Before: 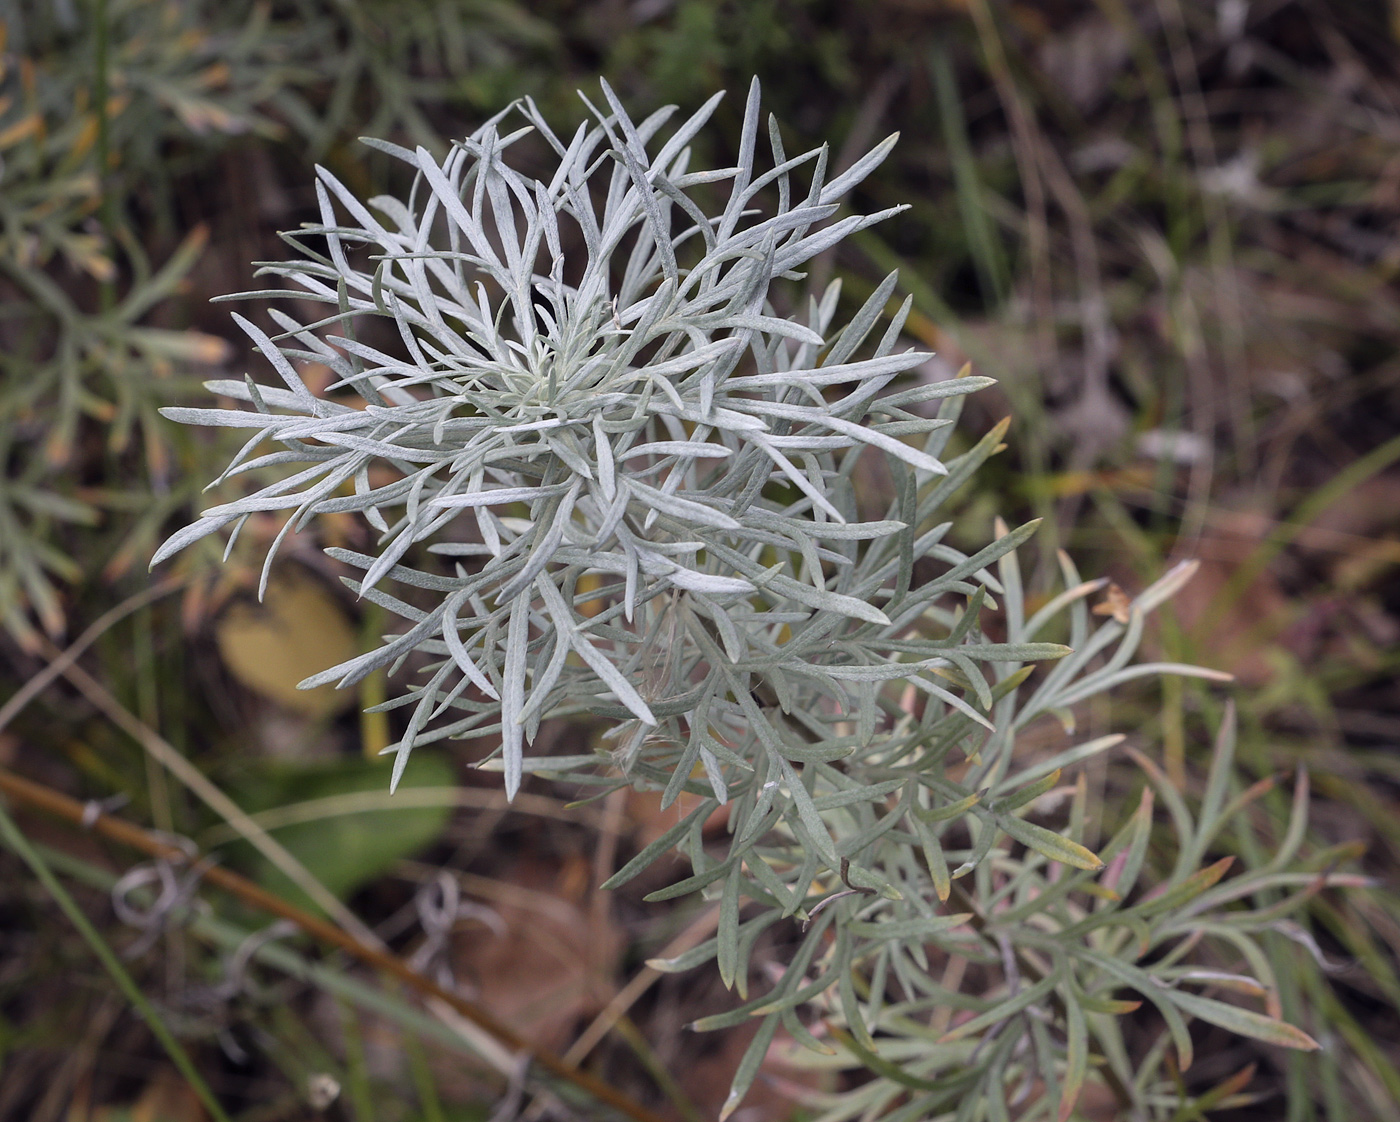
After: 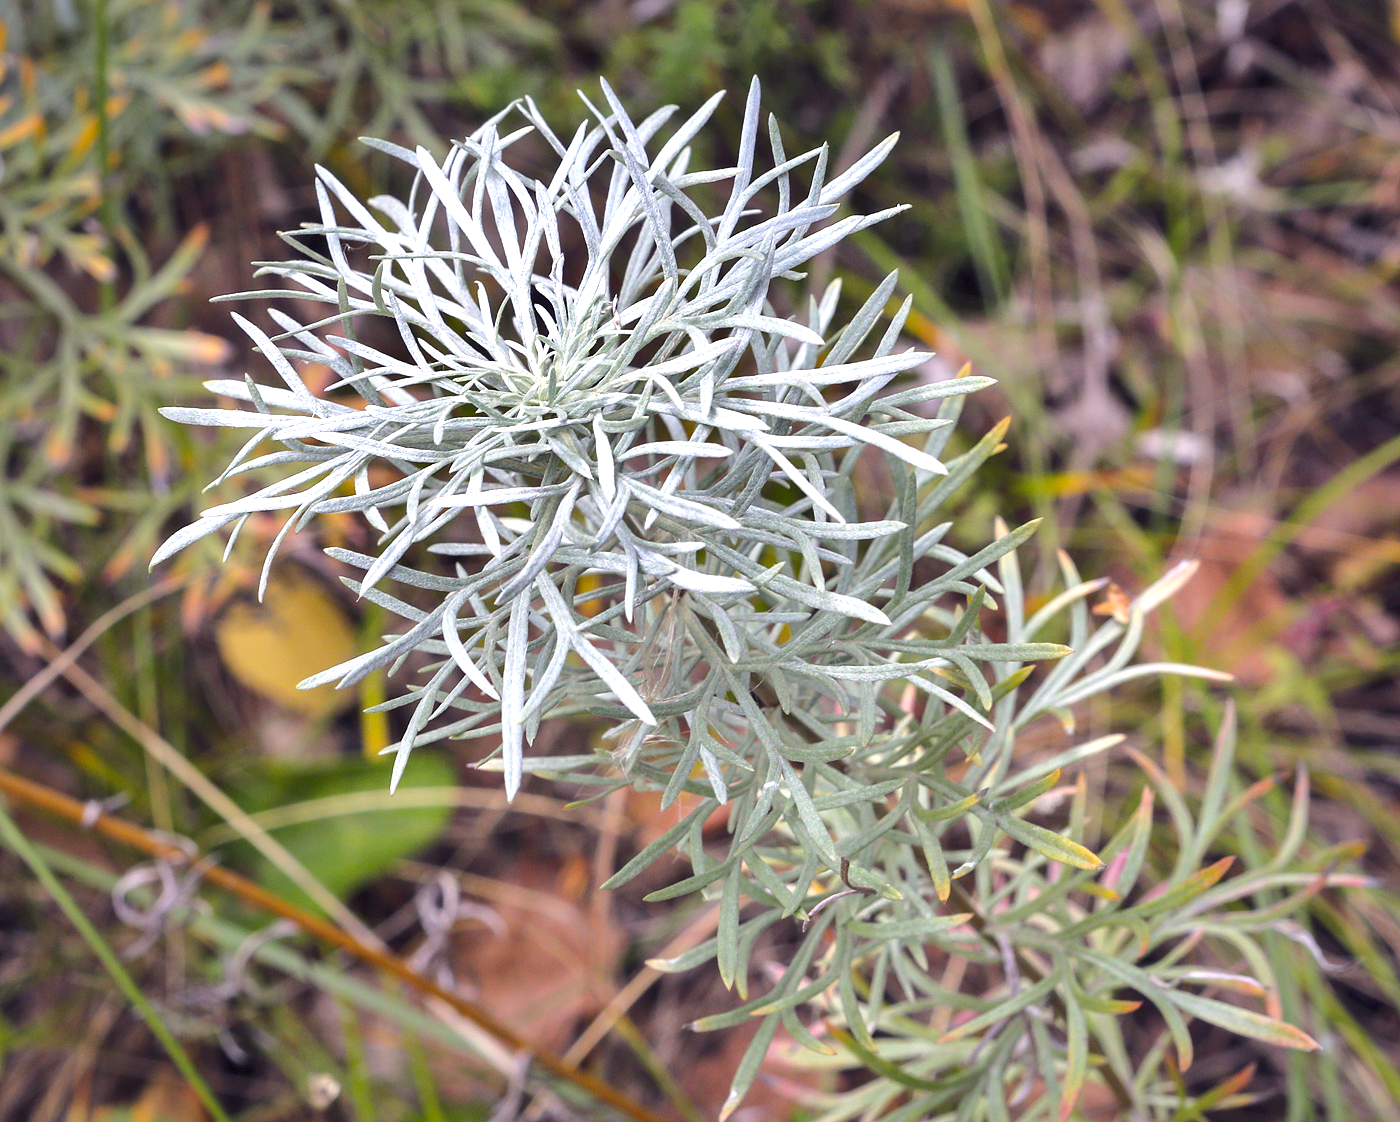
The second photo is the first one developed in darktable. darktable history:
white balance: emerald 1
exposure: black level correction 0, exposure 1 EV, compensate exposure bias true, compensate highlight preservation false
color balance rgb: perceptual saturation grading › global saturation 25%, perceptual brilliance grading › mid-tones 10%, perceptual brilliance grading › shadows 15%, global vibrance 20%
shadows and highlights: shadows 60, highlights -60.23, soften with gaussian
rotate and perspective: crop left 0, crop top 0
